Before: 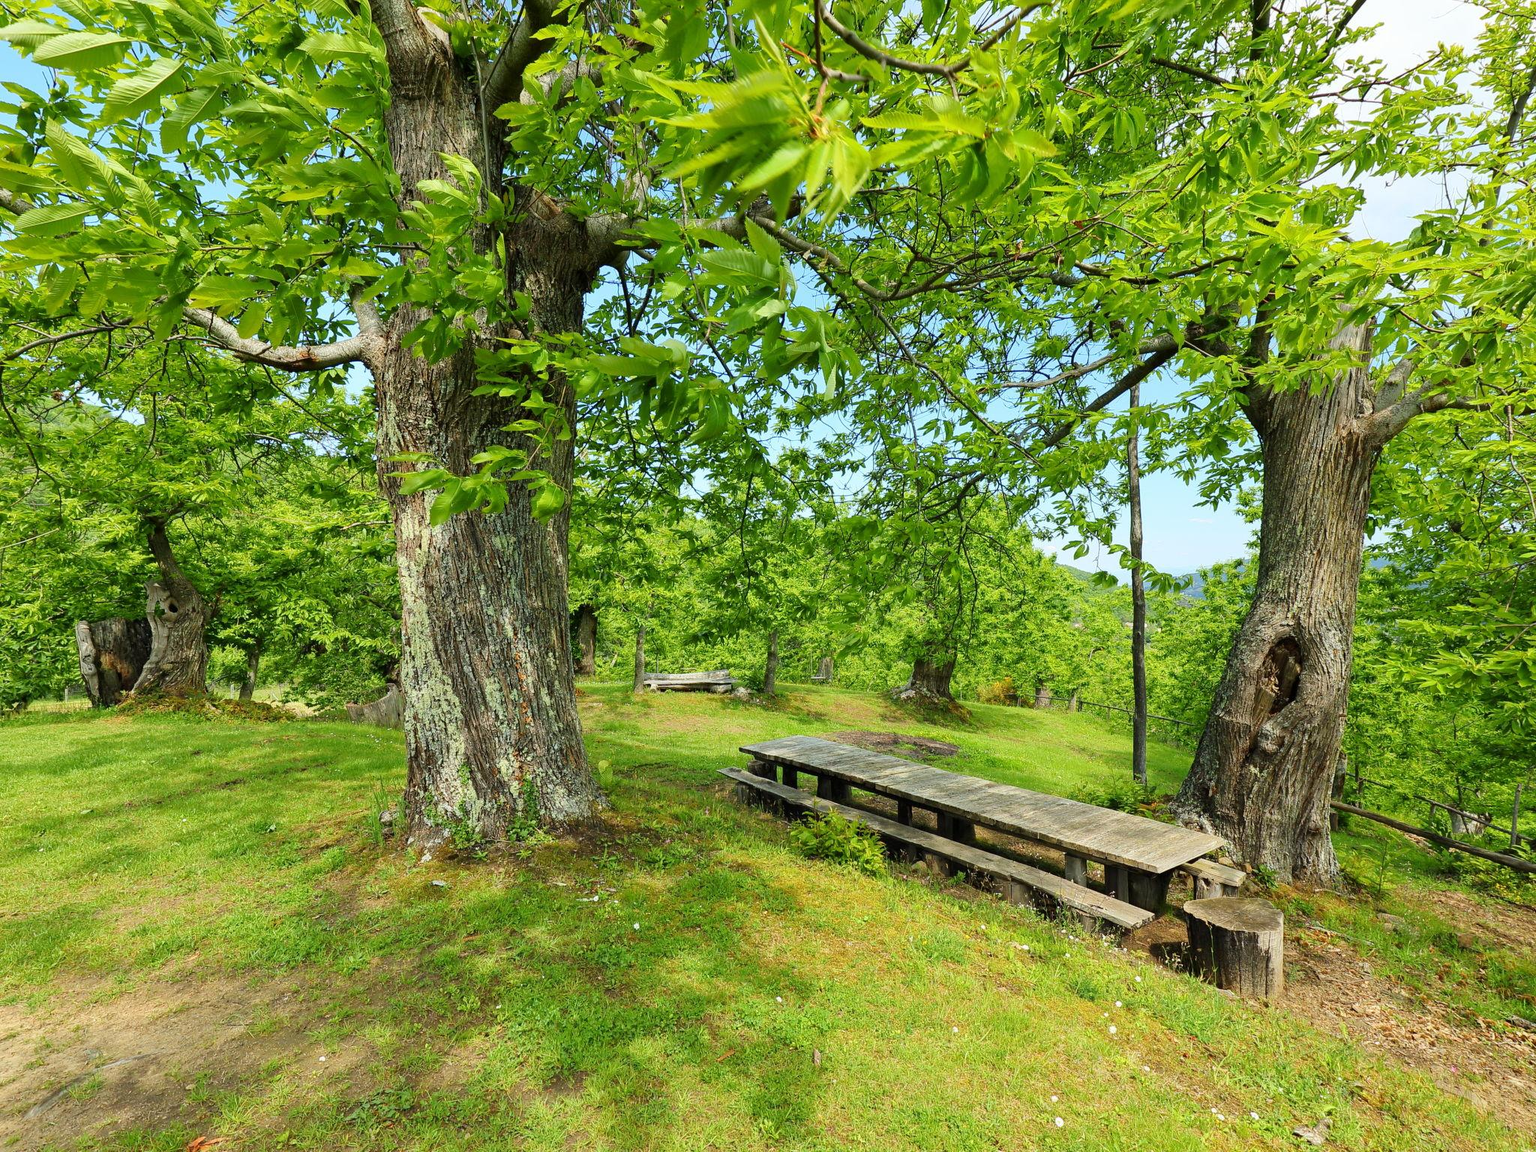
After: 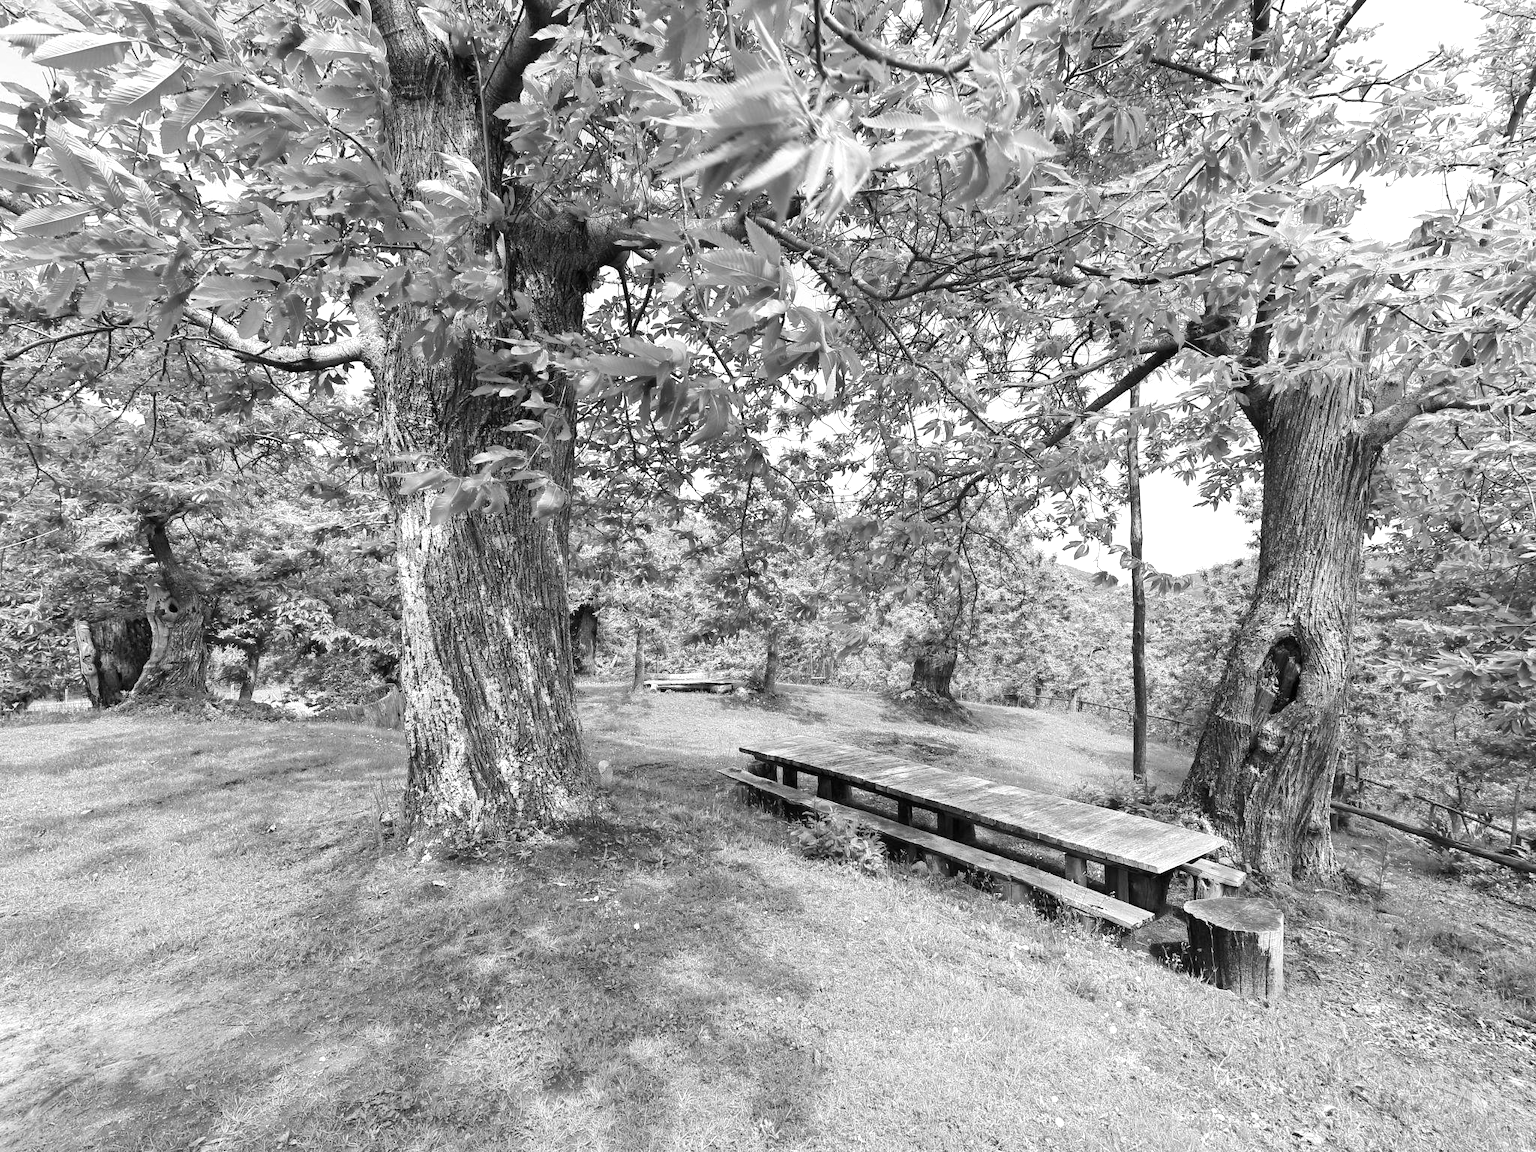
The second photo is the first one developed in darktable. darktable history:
exposure: black level correction 0, exposure 0.5 EV, compensate highlight preservation false
monochrome: size 3.1
